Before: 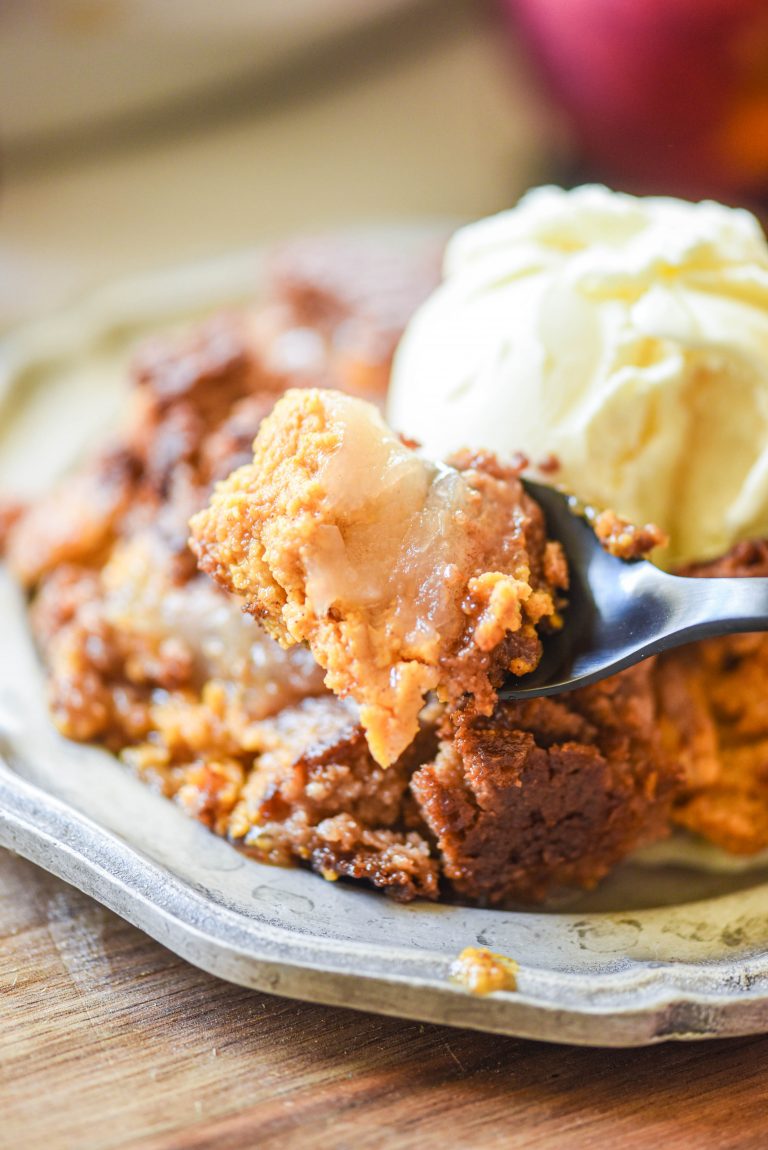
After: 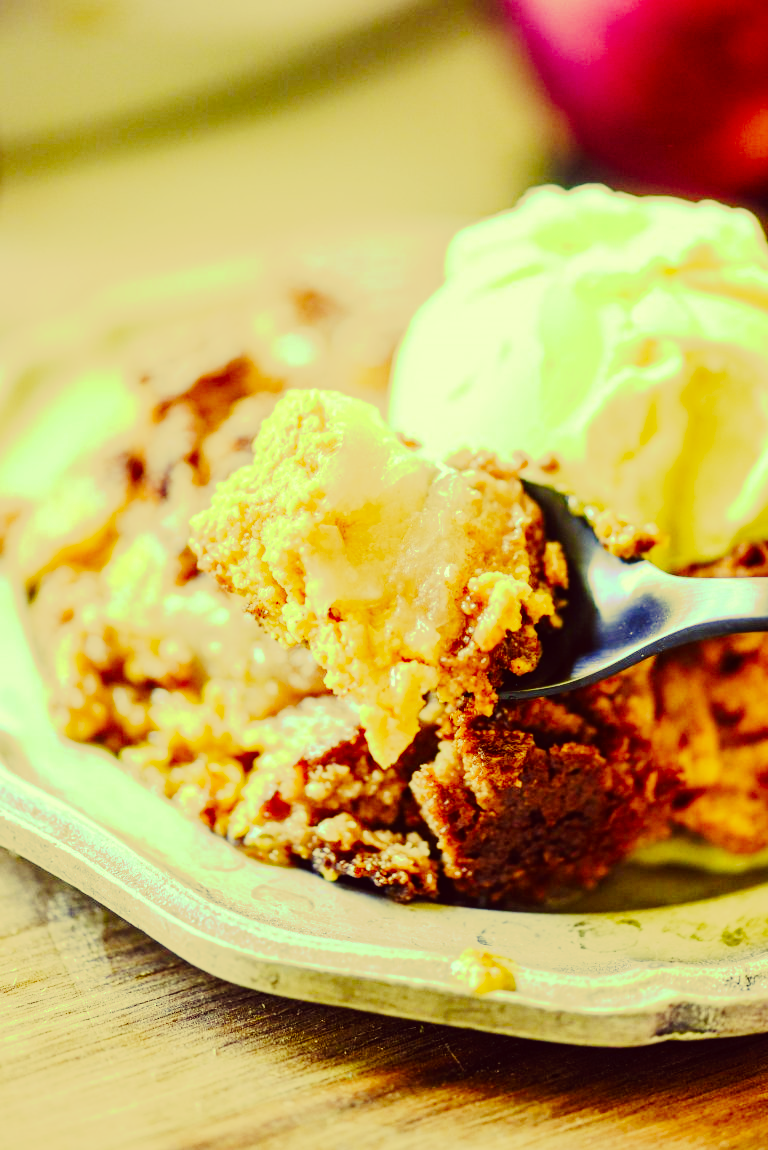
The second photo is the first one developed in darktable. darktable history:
color correction: highlights a* -0.482, highlights b* 40, shadows a* 9.8, shadows b* -0.161
tone curve: curves: ch0 [(0, 0) (0.003, 0.001) (0.011, 0.005) (0.025, 0.009) (0.044, 0.014) (0.069, 0.019) (0.1, 0.028) (0.136, 0.039) (0.177, 0.073) (0.224, 0.134) (0.277, 0.218) (0.335, 0.343) (0.399, 0.488) (0.468, 0.608) (0.543, 0.699) (0.623, 0.773) (0.709, 0.819) (0.801, 0.852) (0.898, 0.874) (1, 1)], preserve colors none
color balance: mode lift, gamma, gain (sRGB), lift [0.997, 0.979, 1.021, 1.011], gamma [1, 1.084, 0.916, 0.998], gain [1, 0.87, 1.13, 1.101], contrast 4.55%, contrast fulcrum 38.24%, output saturation 104.09%
